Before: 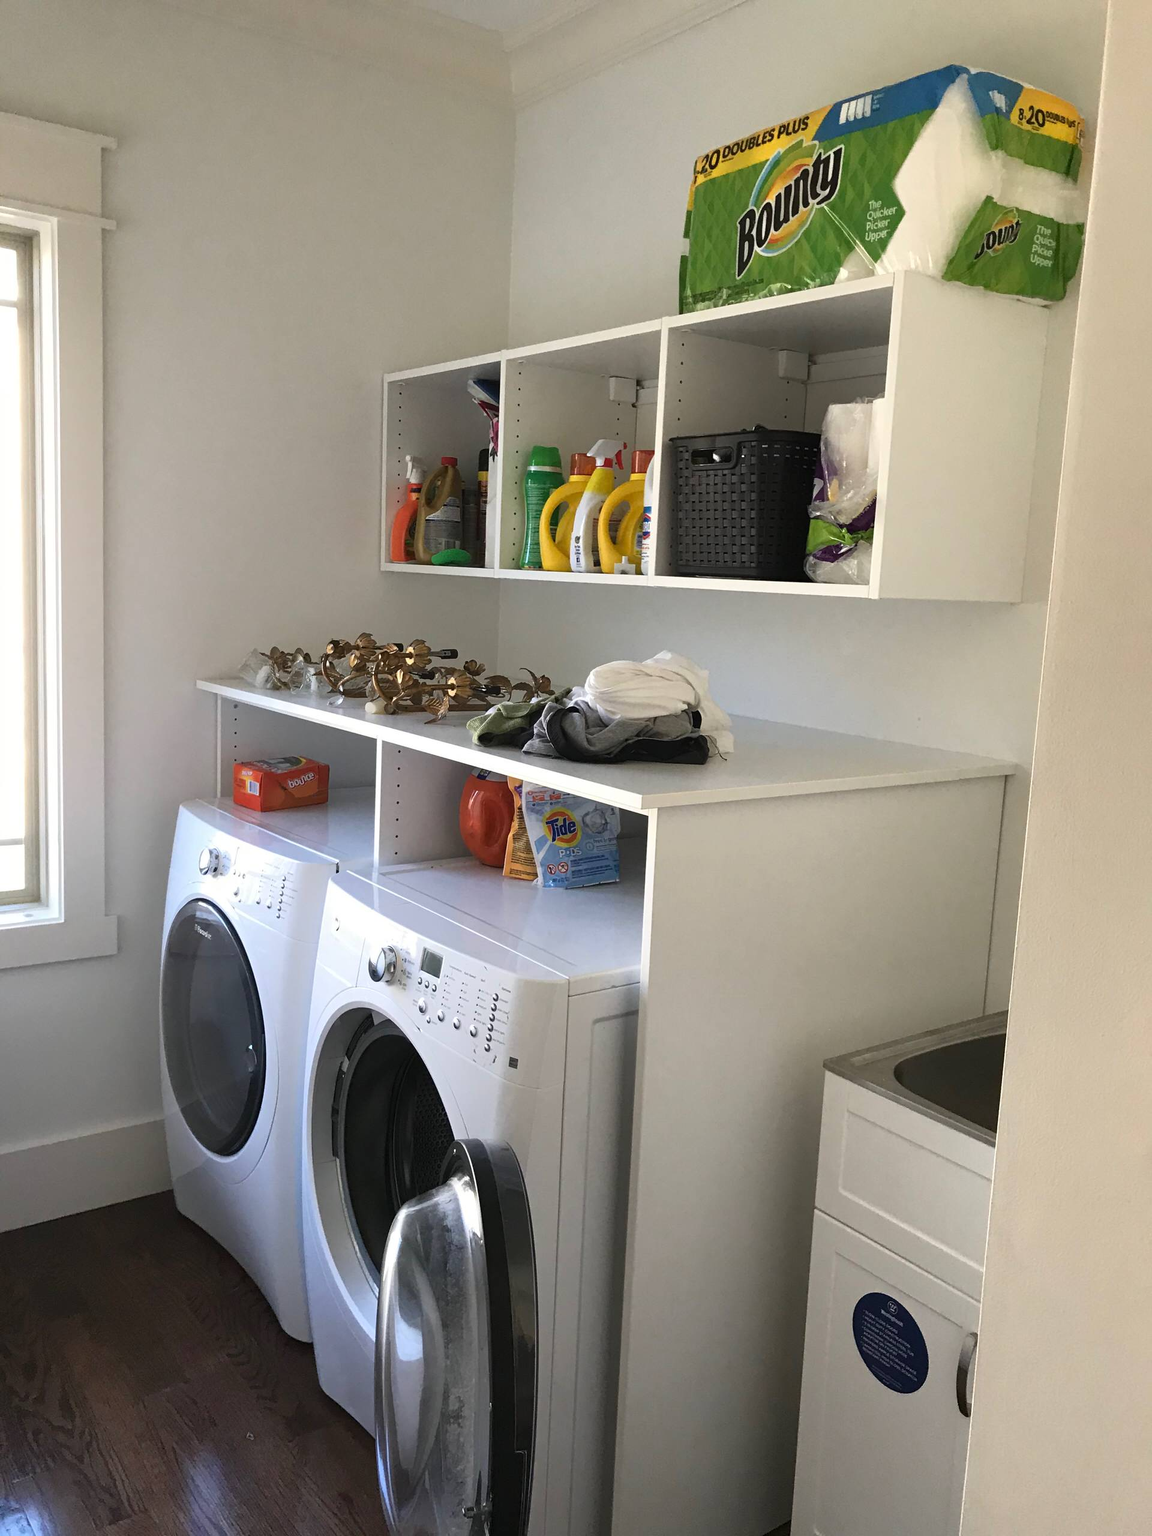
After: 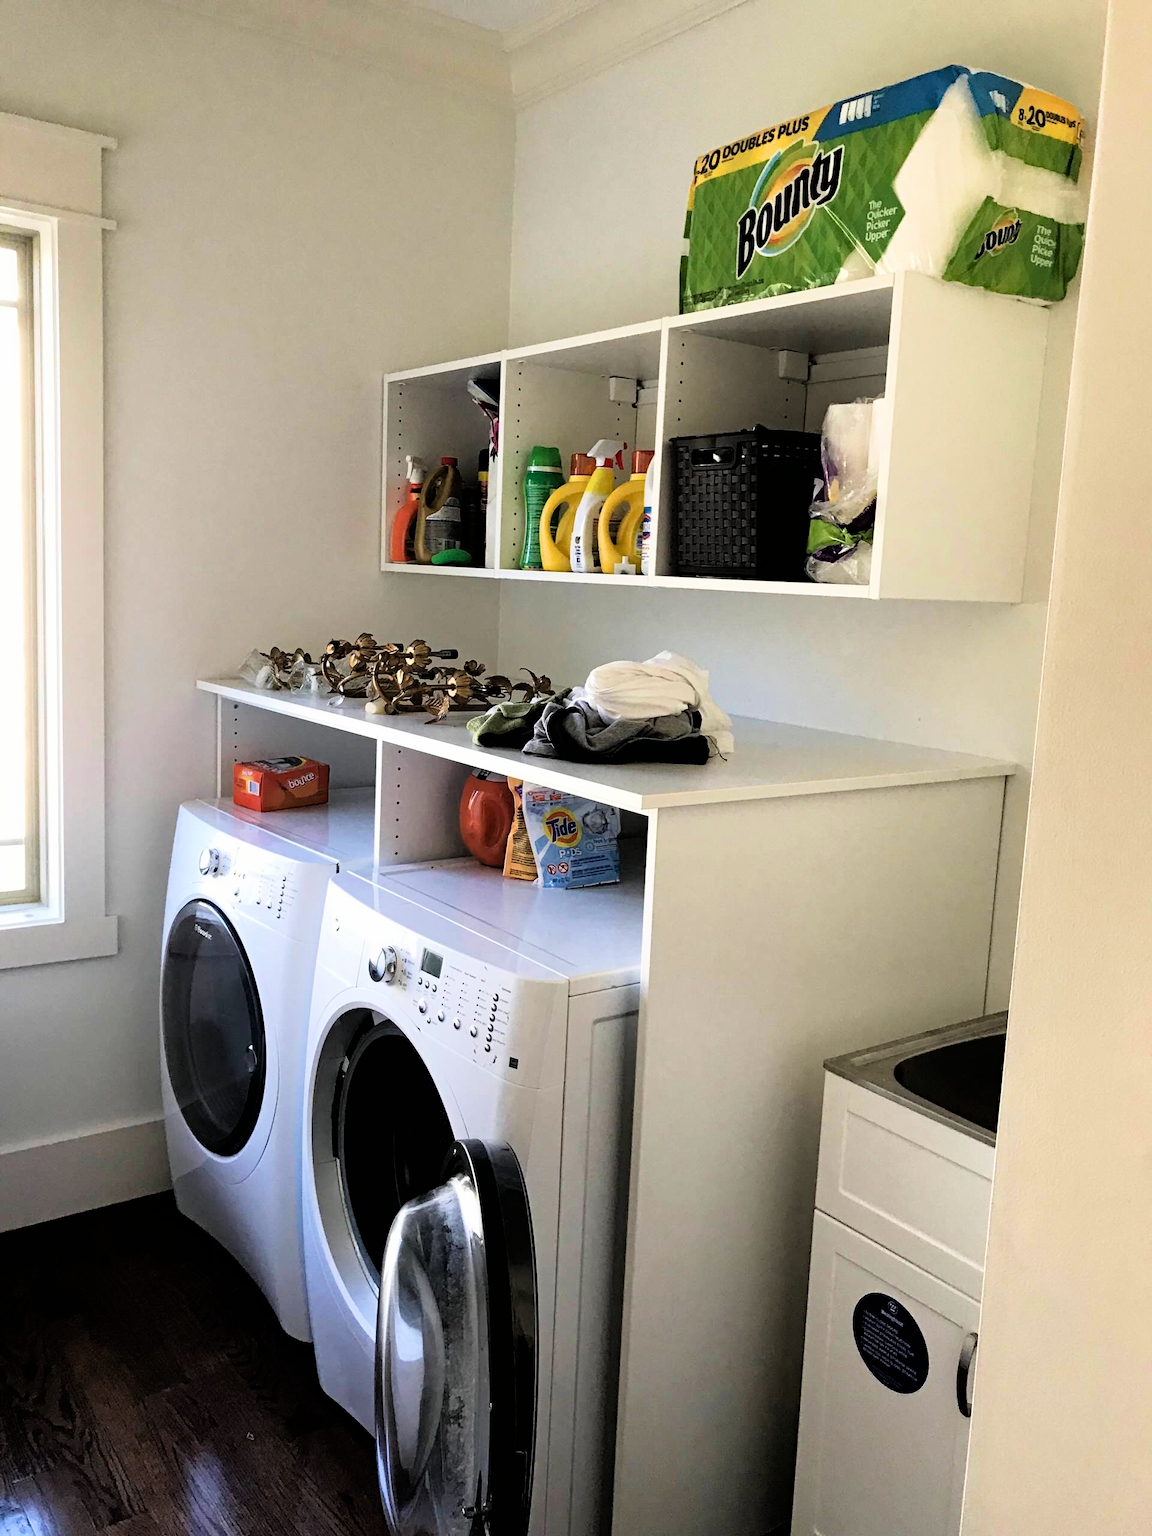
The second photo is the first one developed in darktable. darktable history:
haze removal: compatibility mode true, adaptive false
exposure: exposure 0.293 EV, compensate highlight preservation false
filmic rgb: black relative exposure -4.04 EV, white relative exposure 2.98 EV, hardness 2.98, contrast 1.384
velvia: strength 22%
